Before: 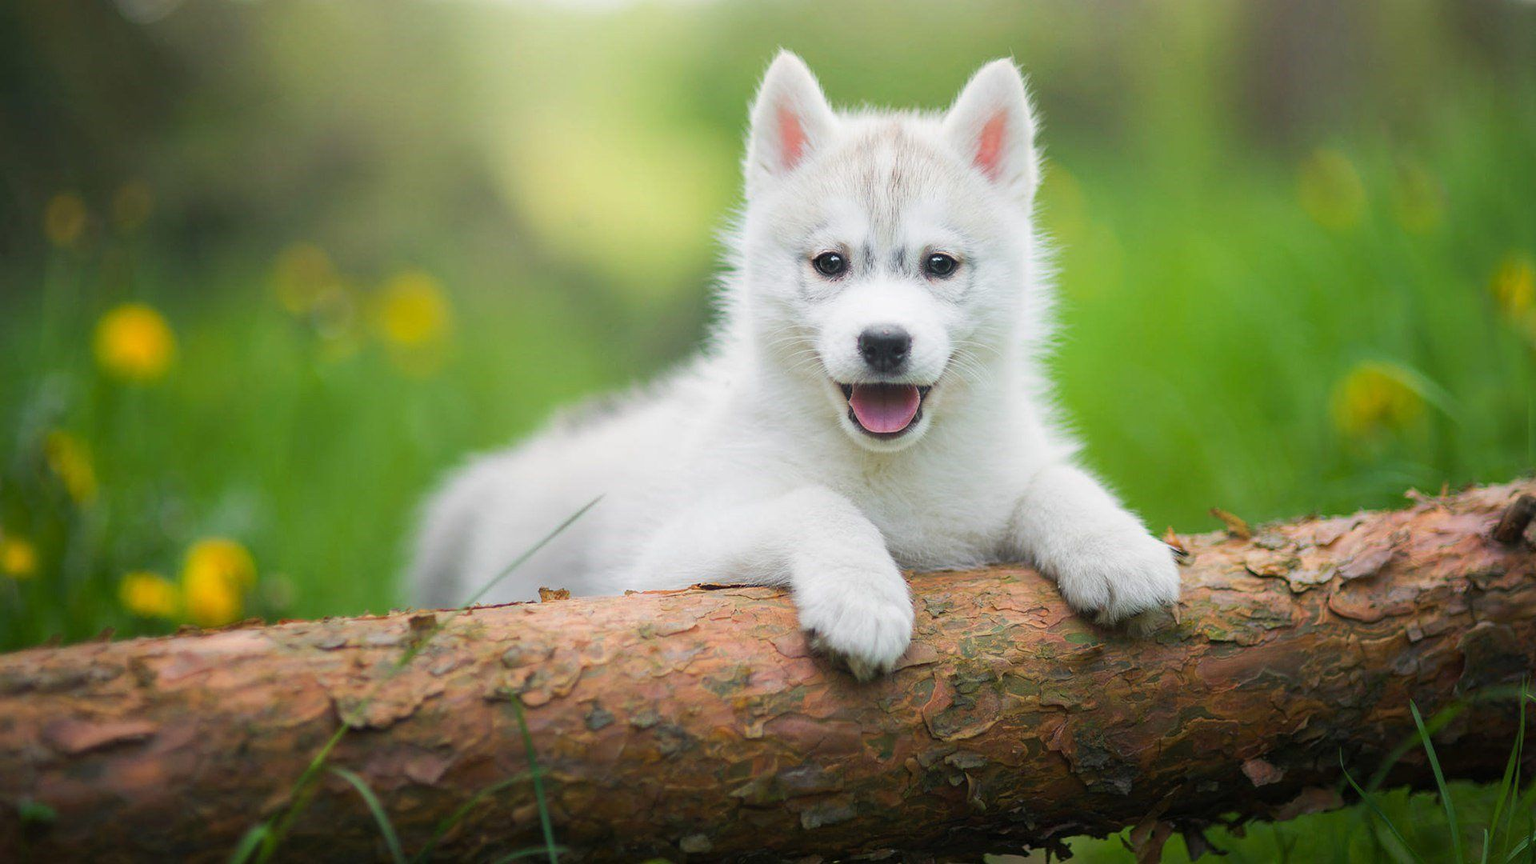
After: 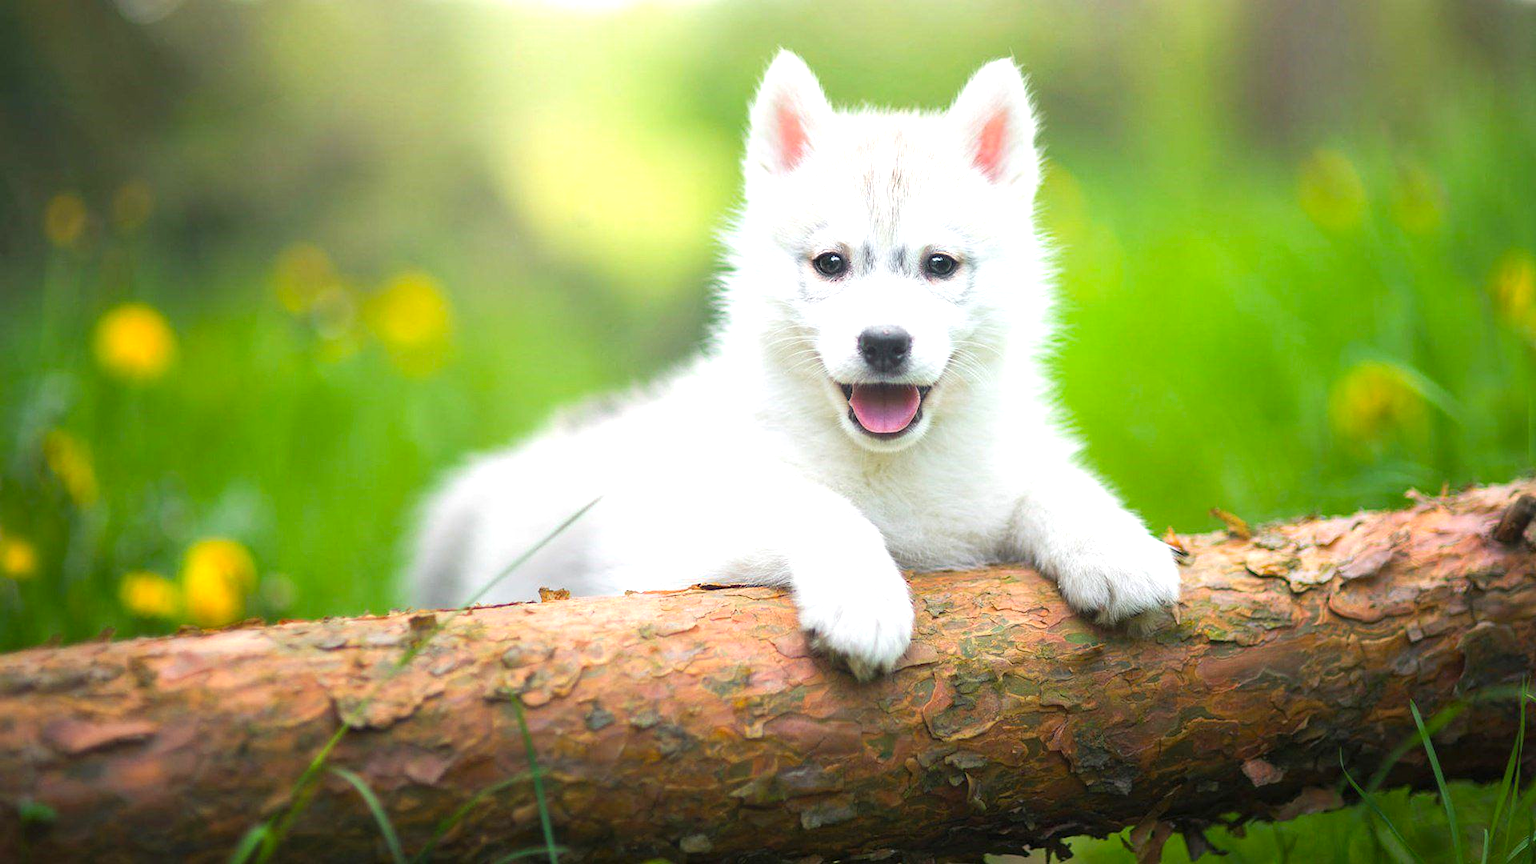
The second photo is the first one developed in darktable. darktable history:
tone equalizer: on, module defaults
color balance: output saturation 110%
exposure: black level correction 0, exposure 0.7 EV, compensate exposure bias true, compensate highlight preservation false
